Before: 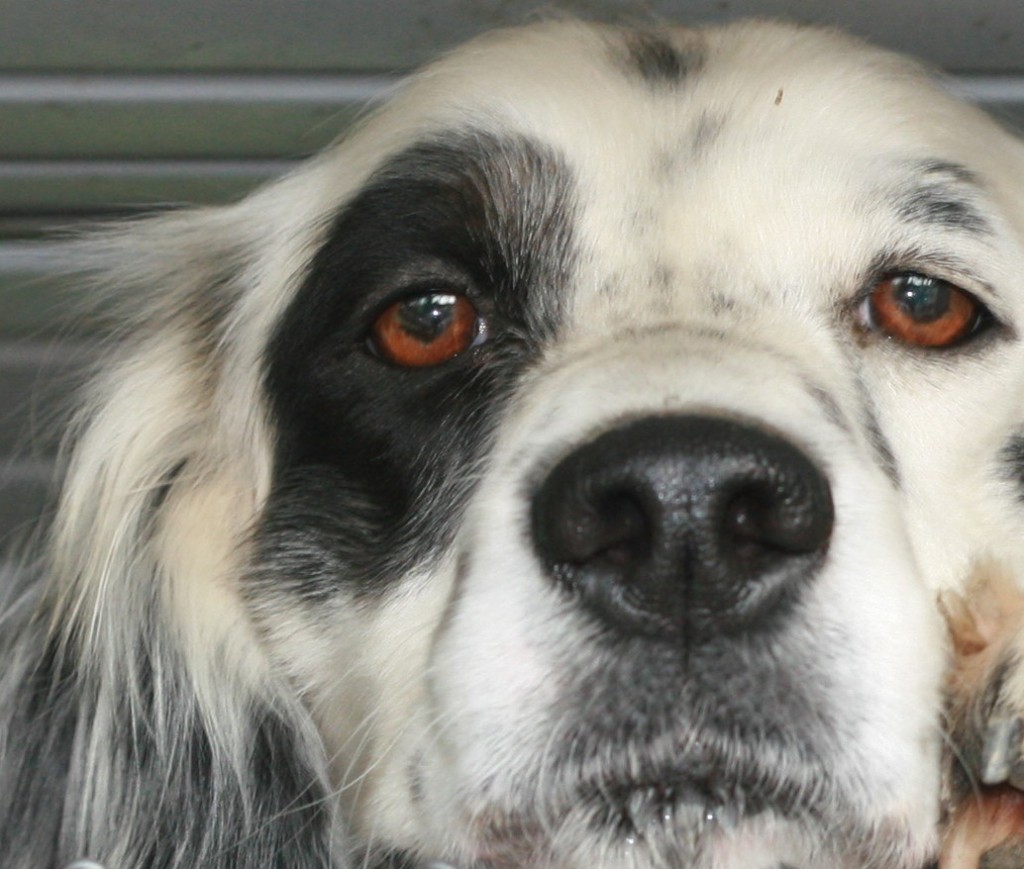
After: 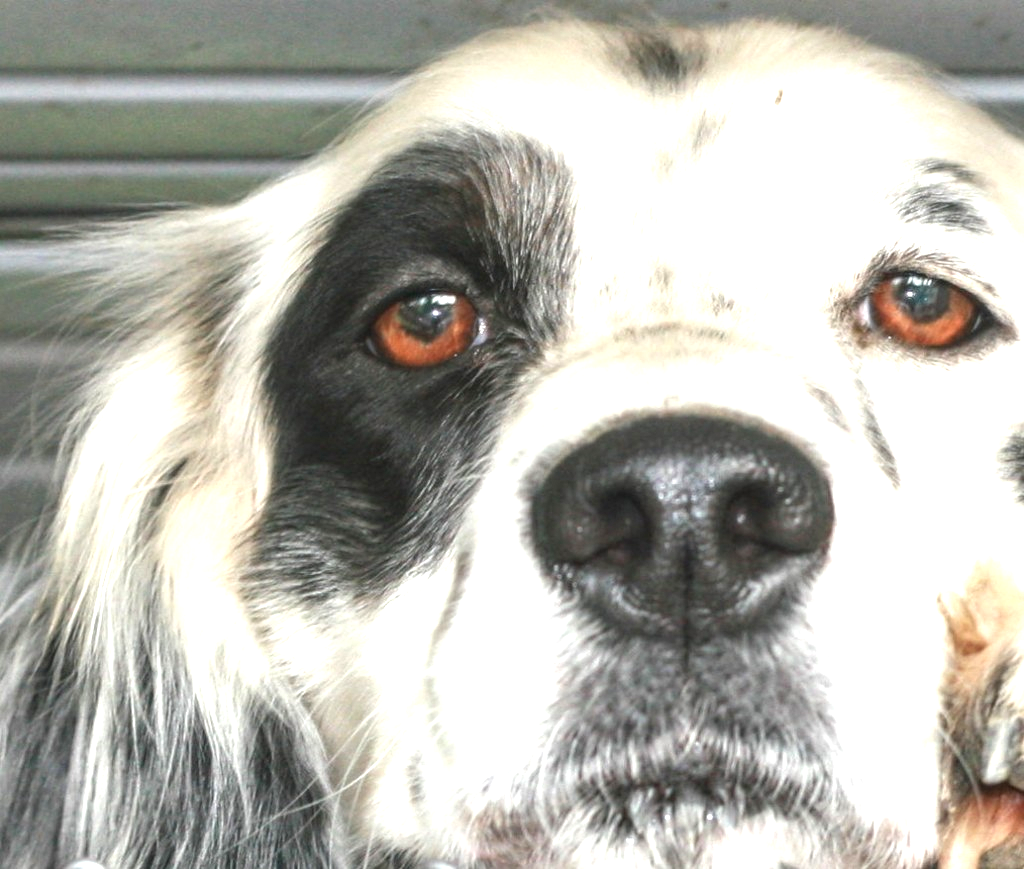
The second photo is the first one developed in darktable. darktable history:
local contrast: detail 130%
exposure: exposure 1.15 EV, compensate highlight preservation false
